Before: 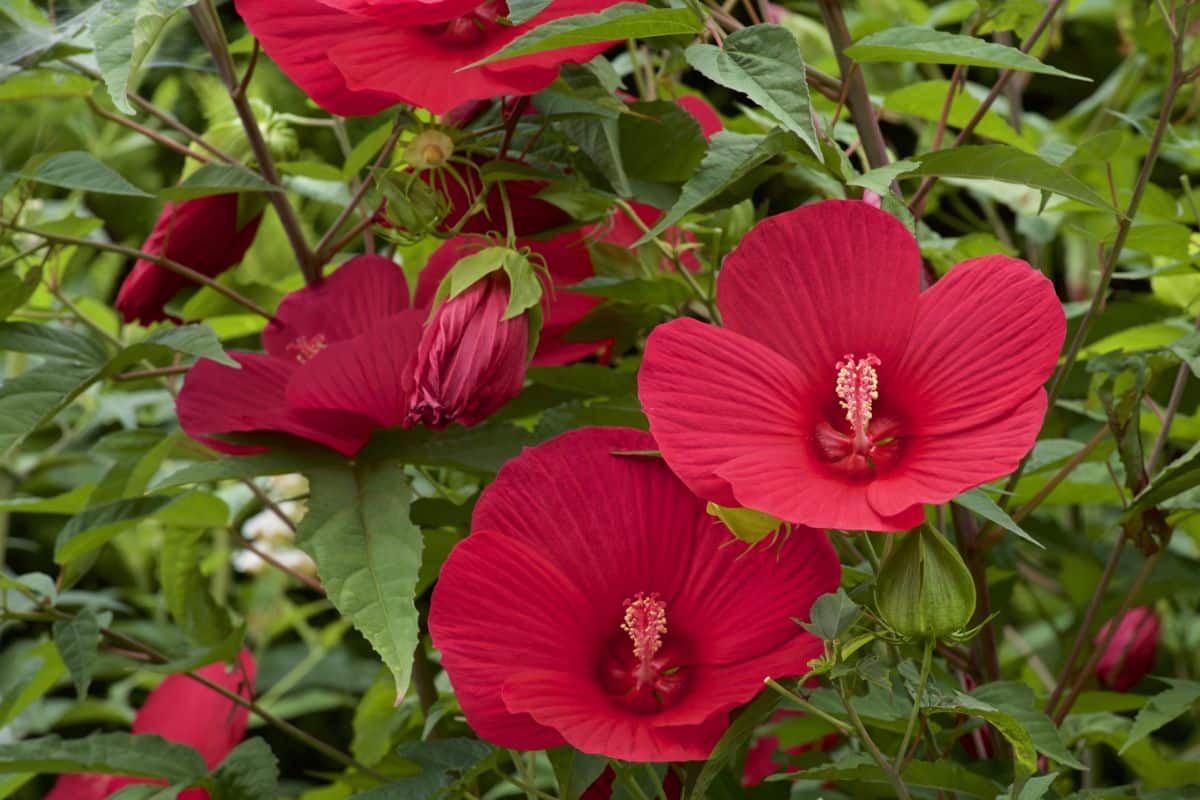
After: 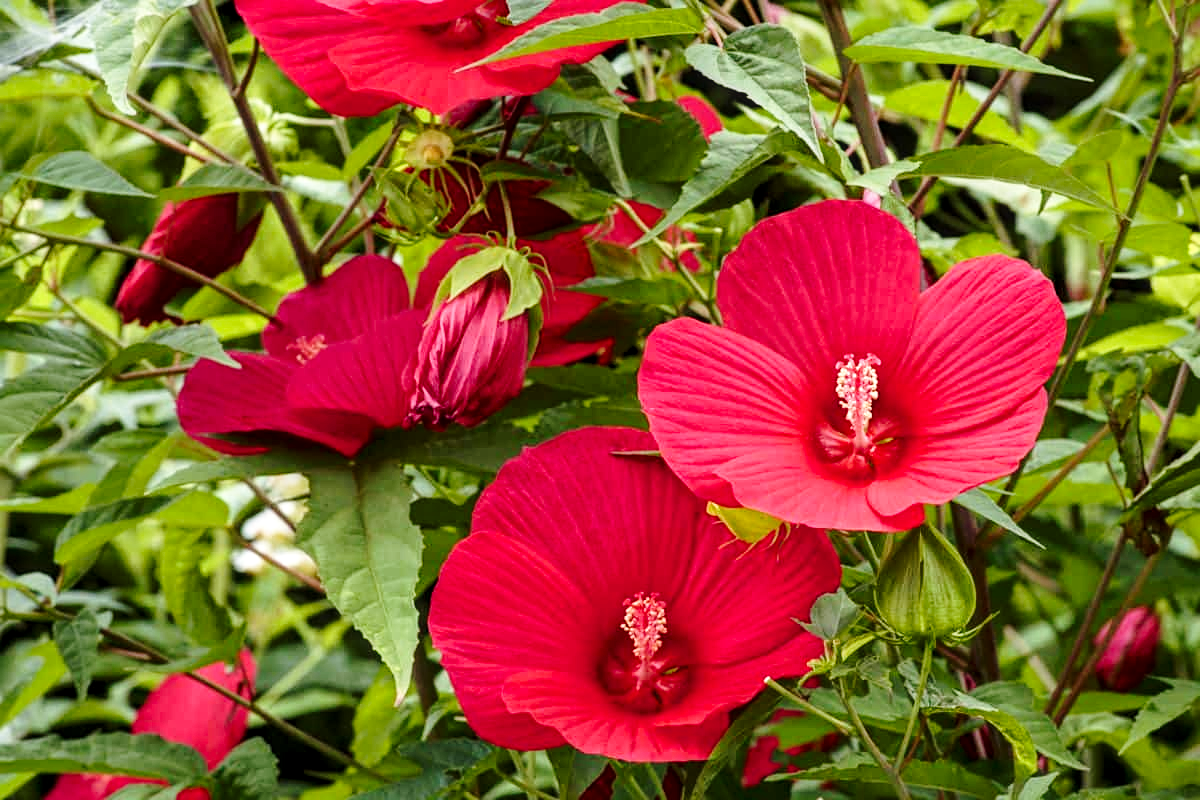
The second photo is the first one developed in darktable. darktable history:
sharpen: amount 0.216
local contrast: detail 130%
base curve: curves: ch0 [(0, 0) (0.028, 0.03) (0.121, 0.232) (0.46, 0.748) (0.859, 0.968) (1, 1)], preserve colors none
